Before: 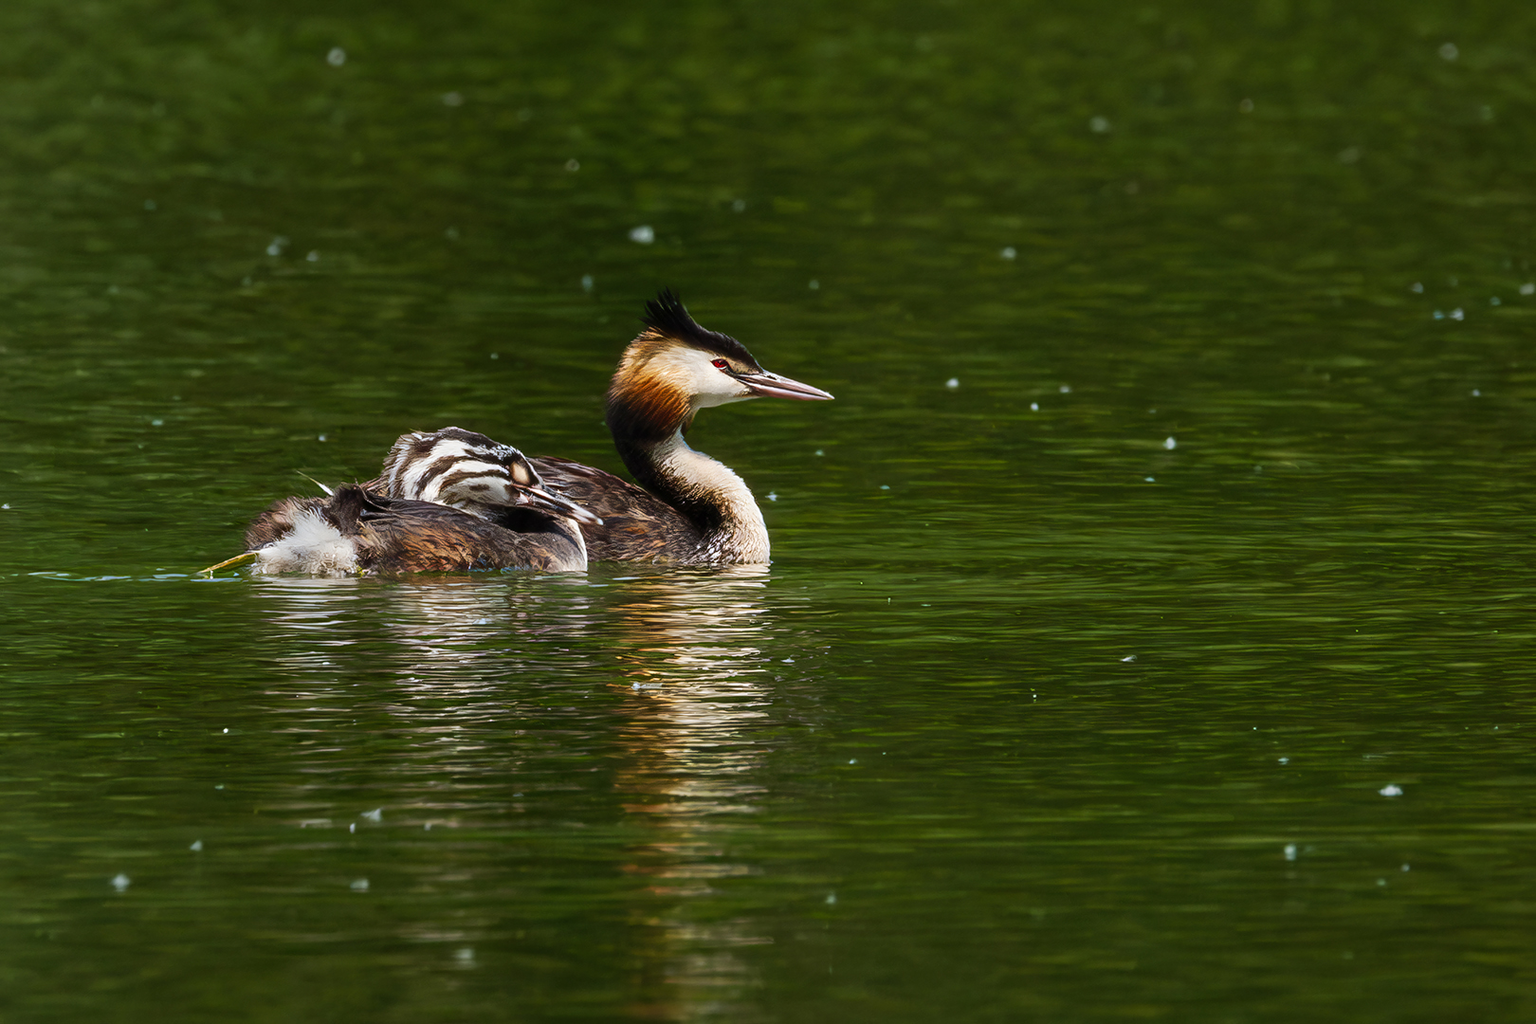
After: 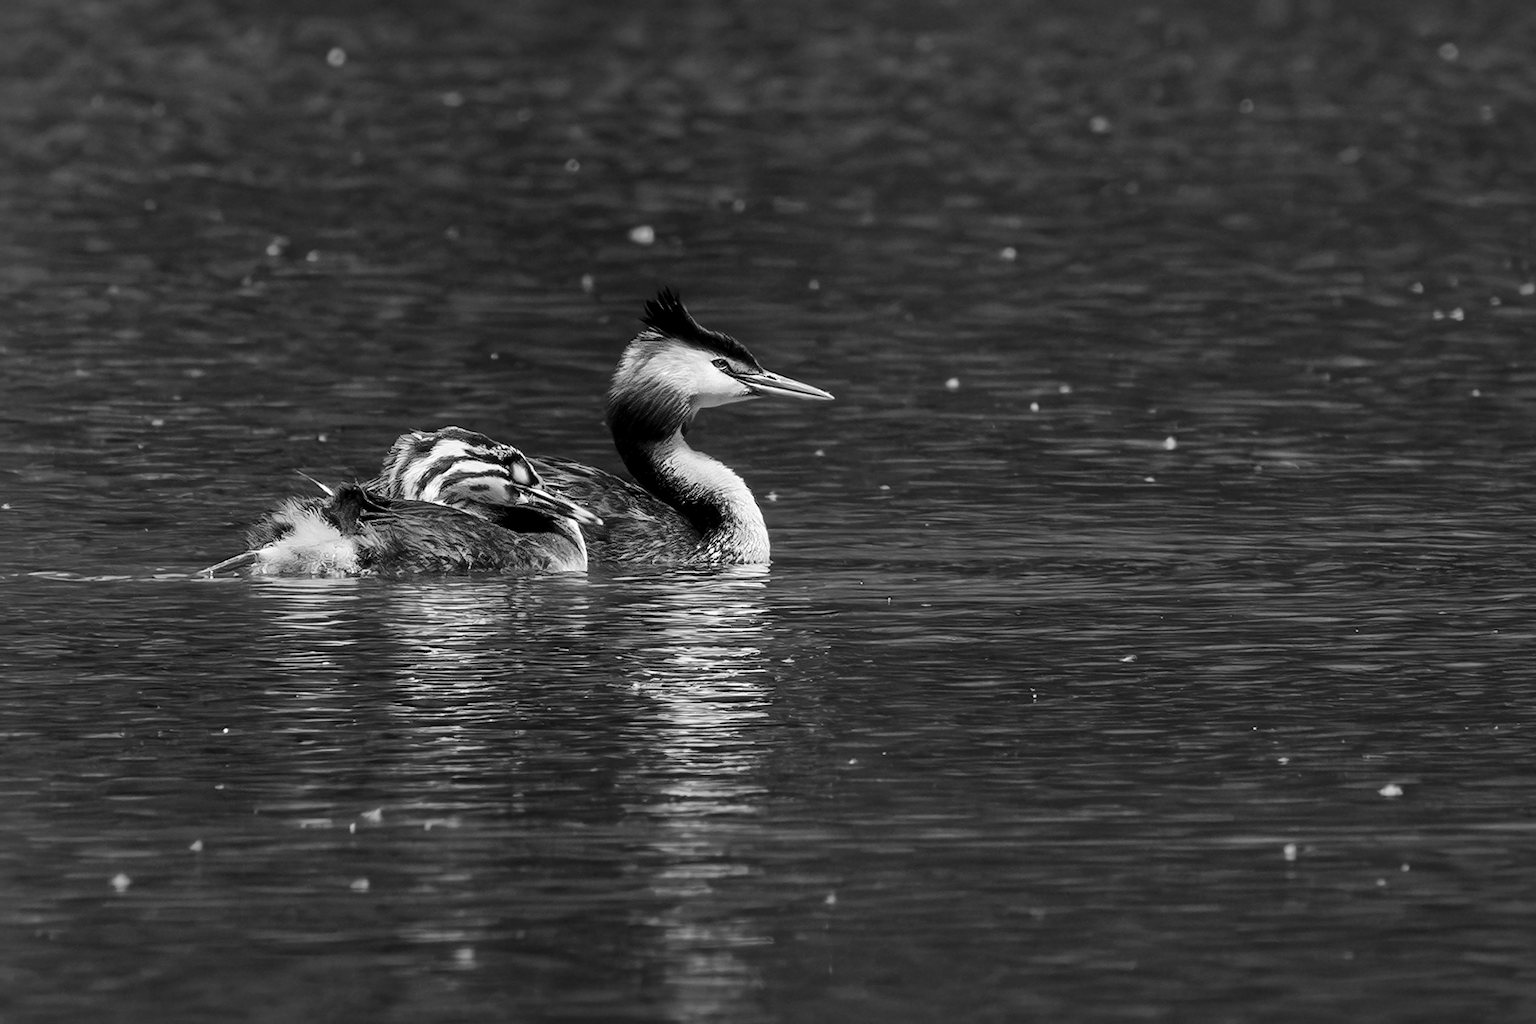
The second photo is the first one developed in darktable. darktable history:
monochrome: a 2.21, b -1.33, size 2.2
local contrast: mode bilateral grid, contrast 20, coarseness 50, detail 144%, midtone range 0.2
